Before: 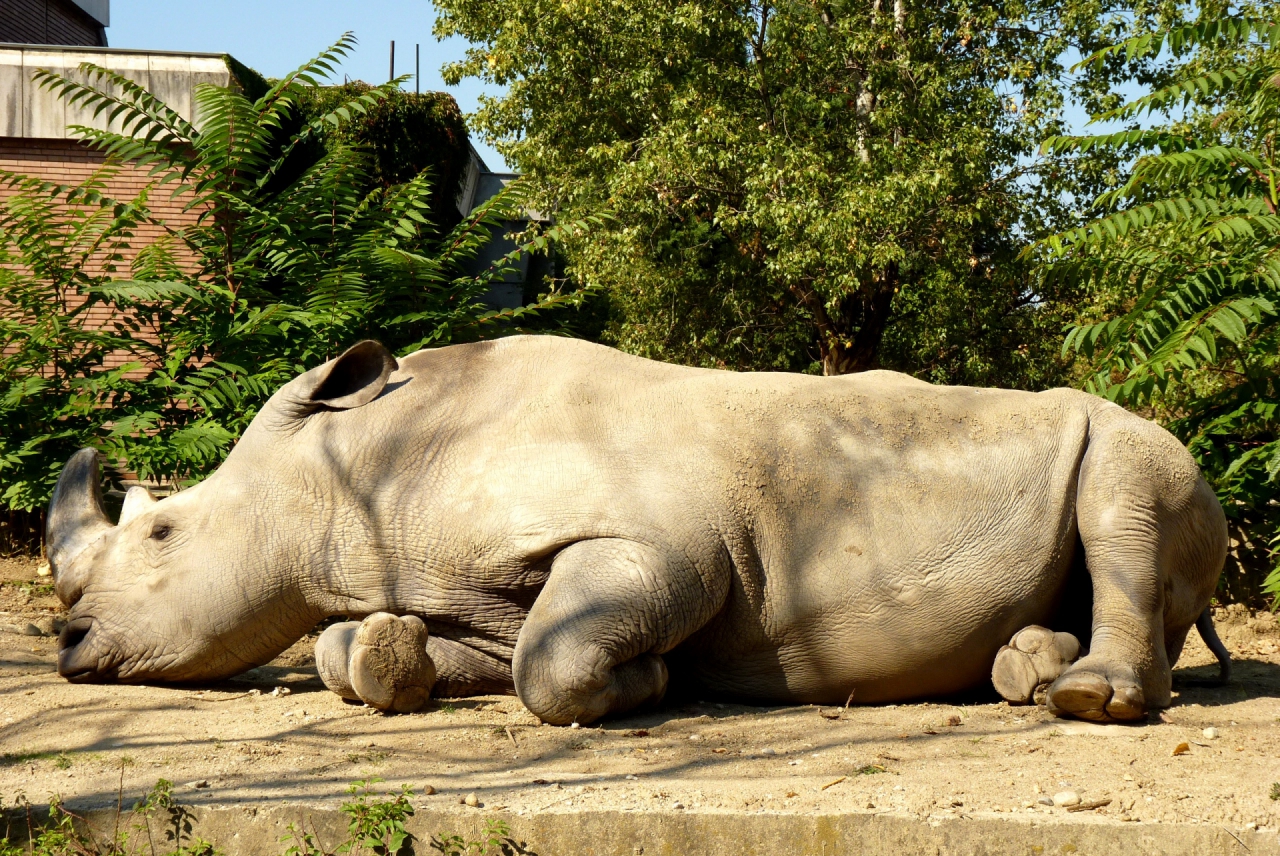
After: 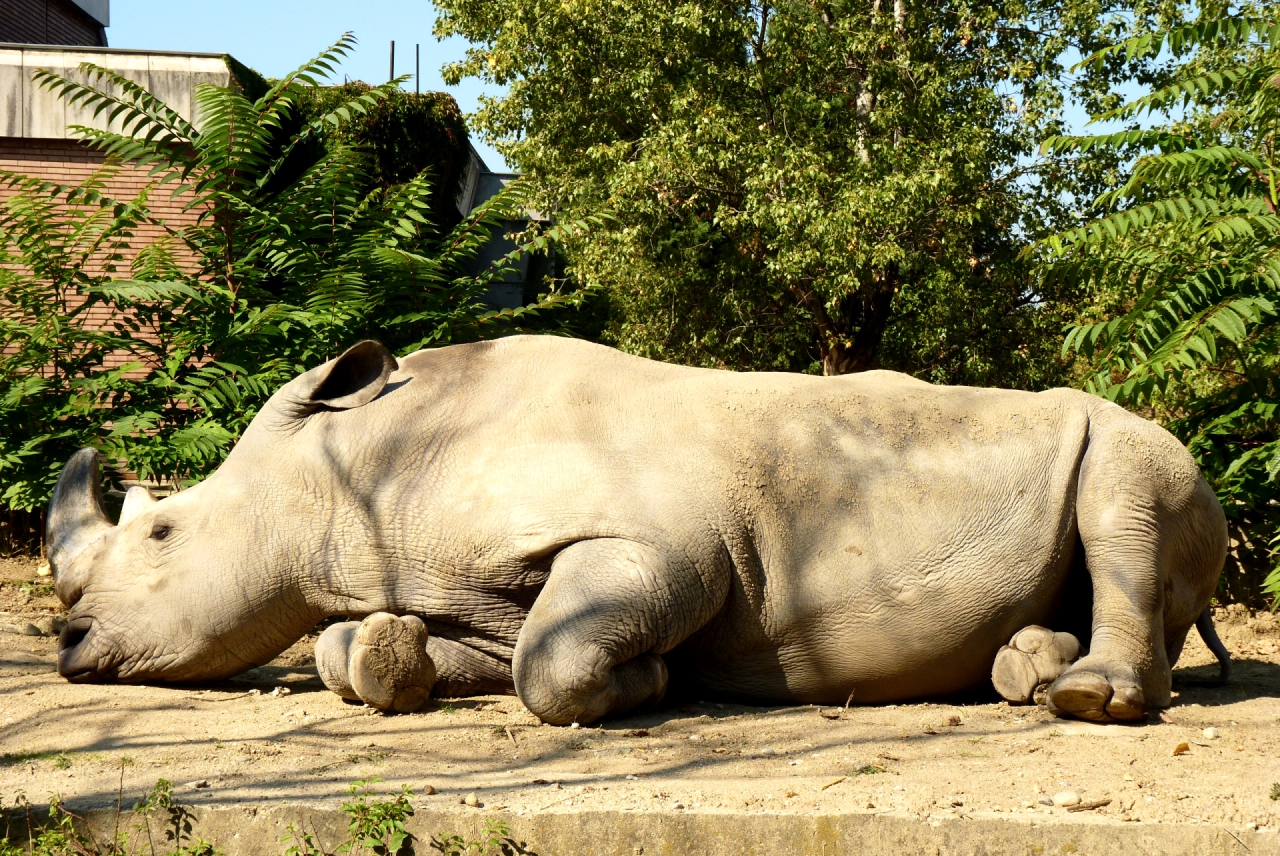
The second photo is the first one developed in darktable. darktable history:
contrast brightness saturation: contrast 0.151, brightness 0.046
color zones: curves: ch0 [(0.068, 0.464) (0.25, 0.5) (0.48, 0.508) (0.75, 0.536) (0.886, 0.476) (0.967, 0.456)]; ch1 [(0.066, 0.456) (0.25, 0.5) (0.616, 0.508) (0.746, 0.56) (0.934, 0.444)]
